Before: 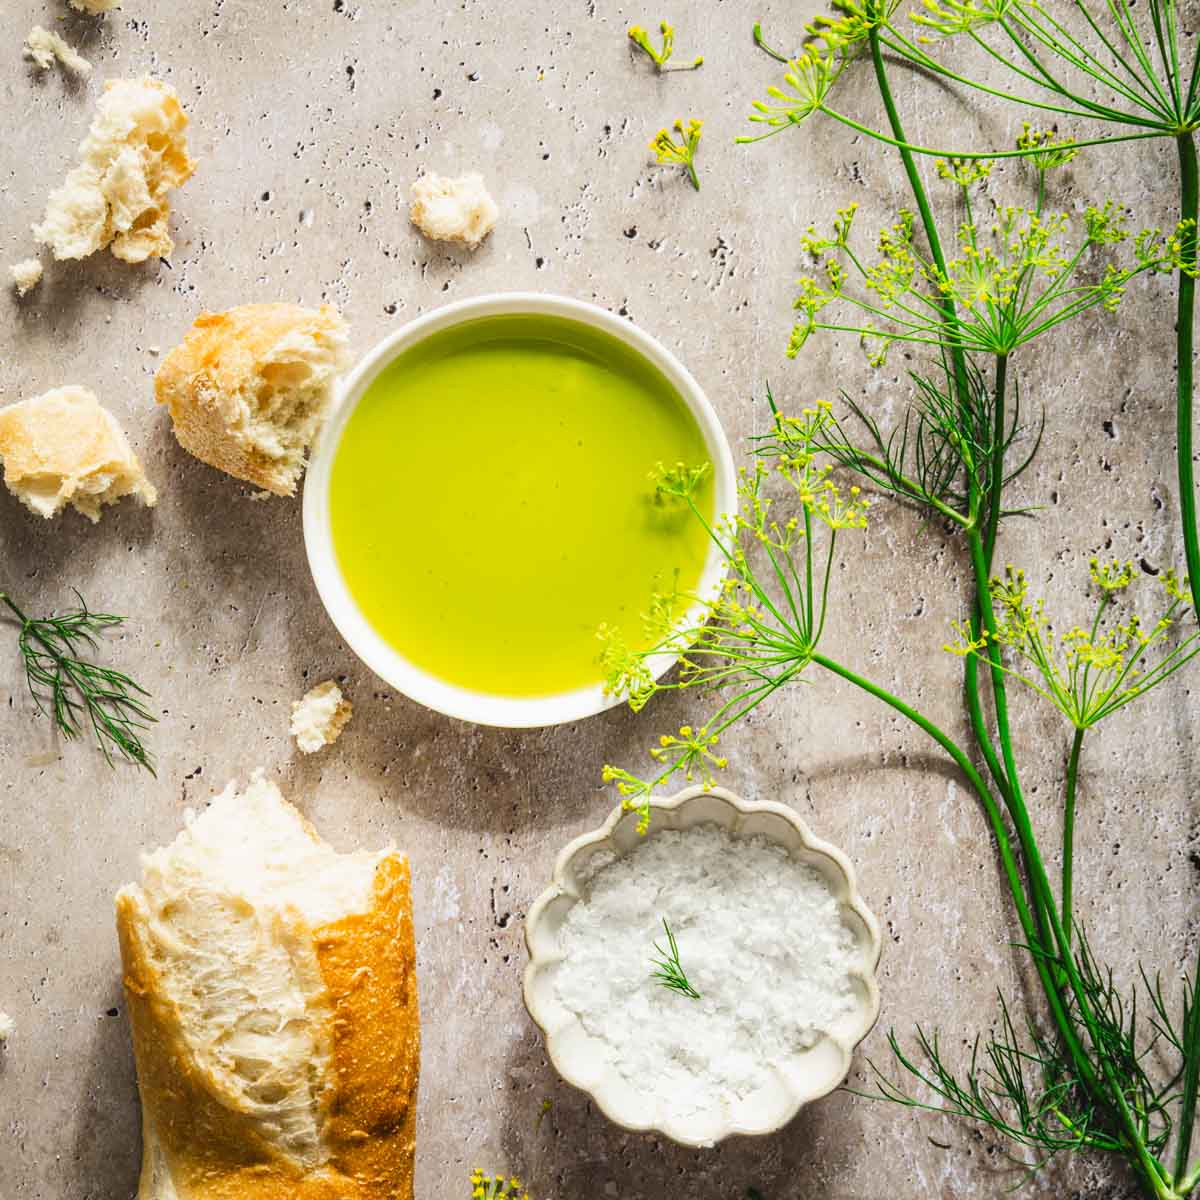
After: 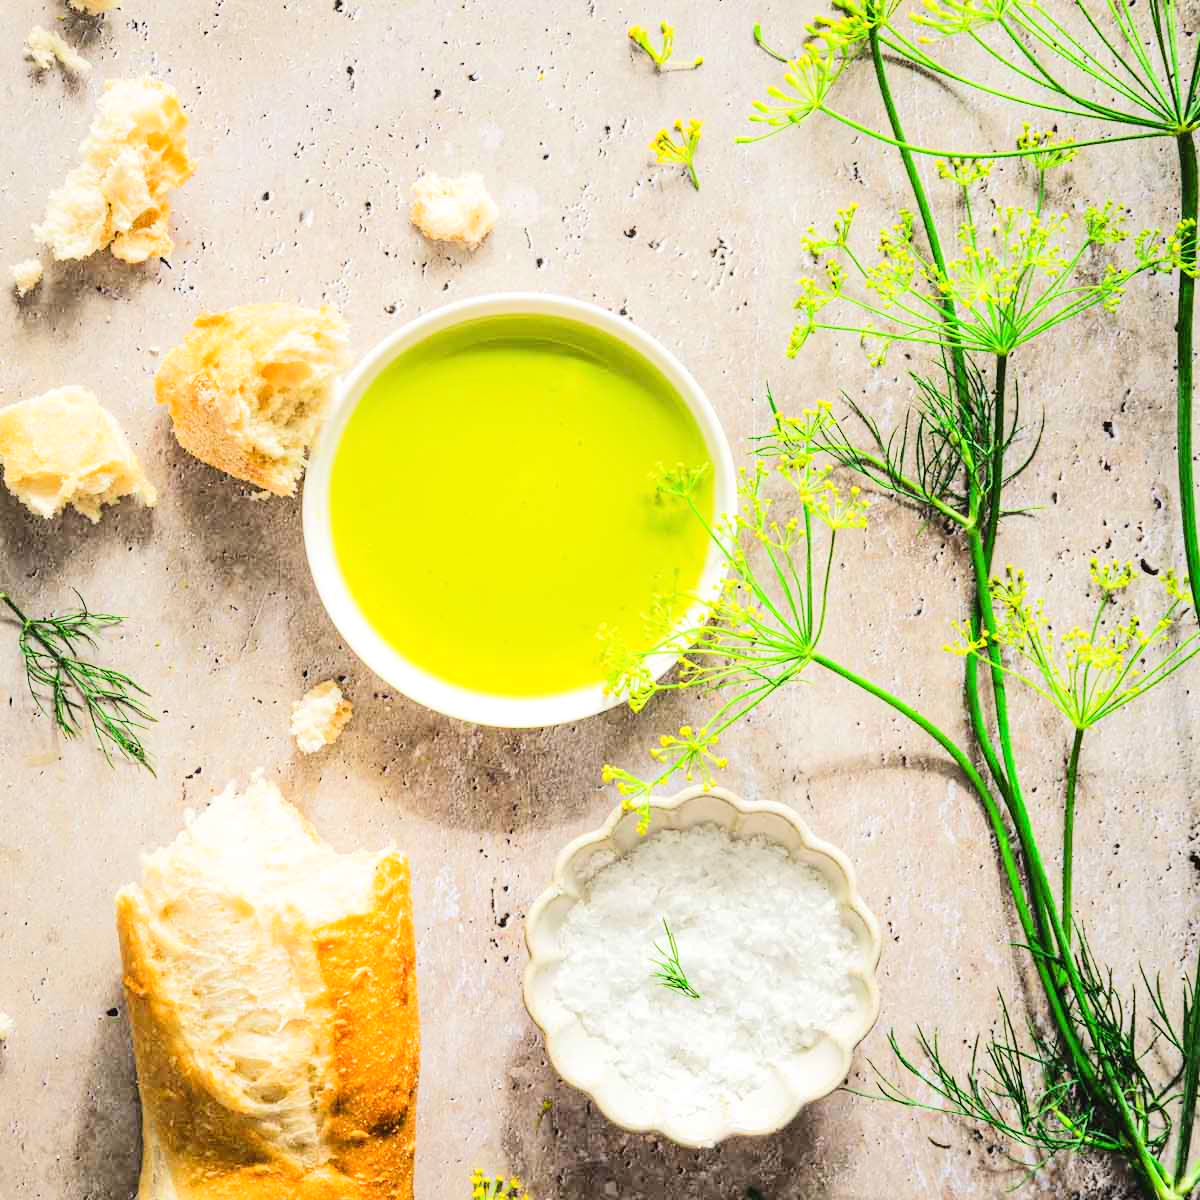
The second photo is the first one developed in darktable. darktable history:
tone equalizer: -7 EV 0.146 EV, -6 EV 0.596 EV, -5 EV 1.16 EV, -4 EV 1.32 EV, -3 EV 1.15 EV, -2 EV 0.6 EV, -1 EV 0.147 EV, edges refinement/feathering 500, mask exposure compensation -1.57 EV, preserve details no
